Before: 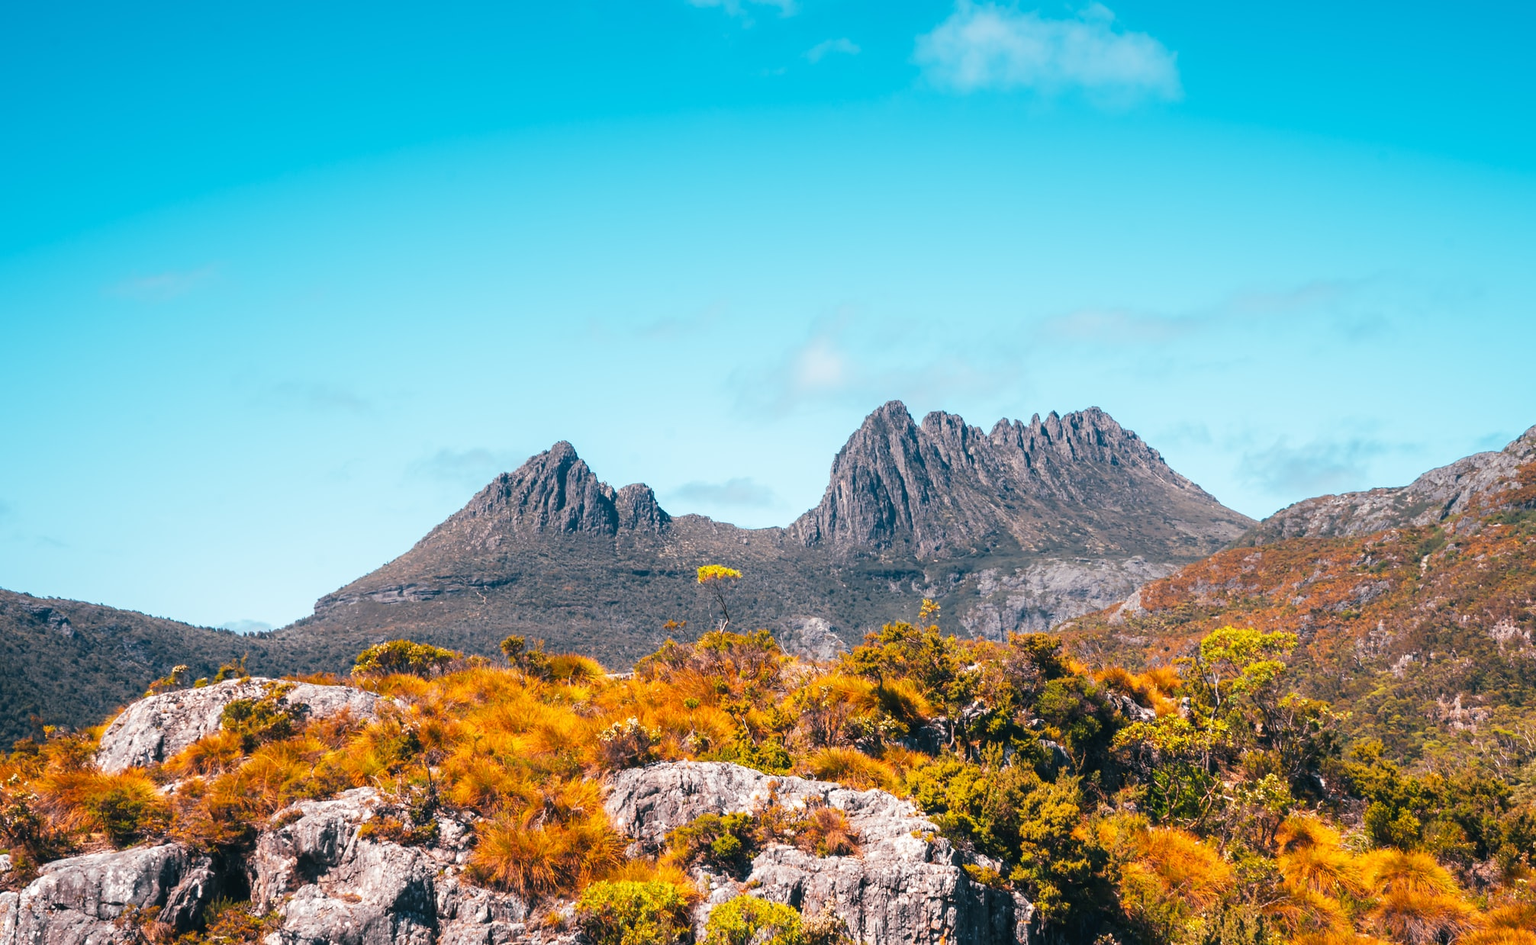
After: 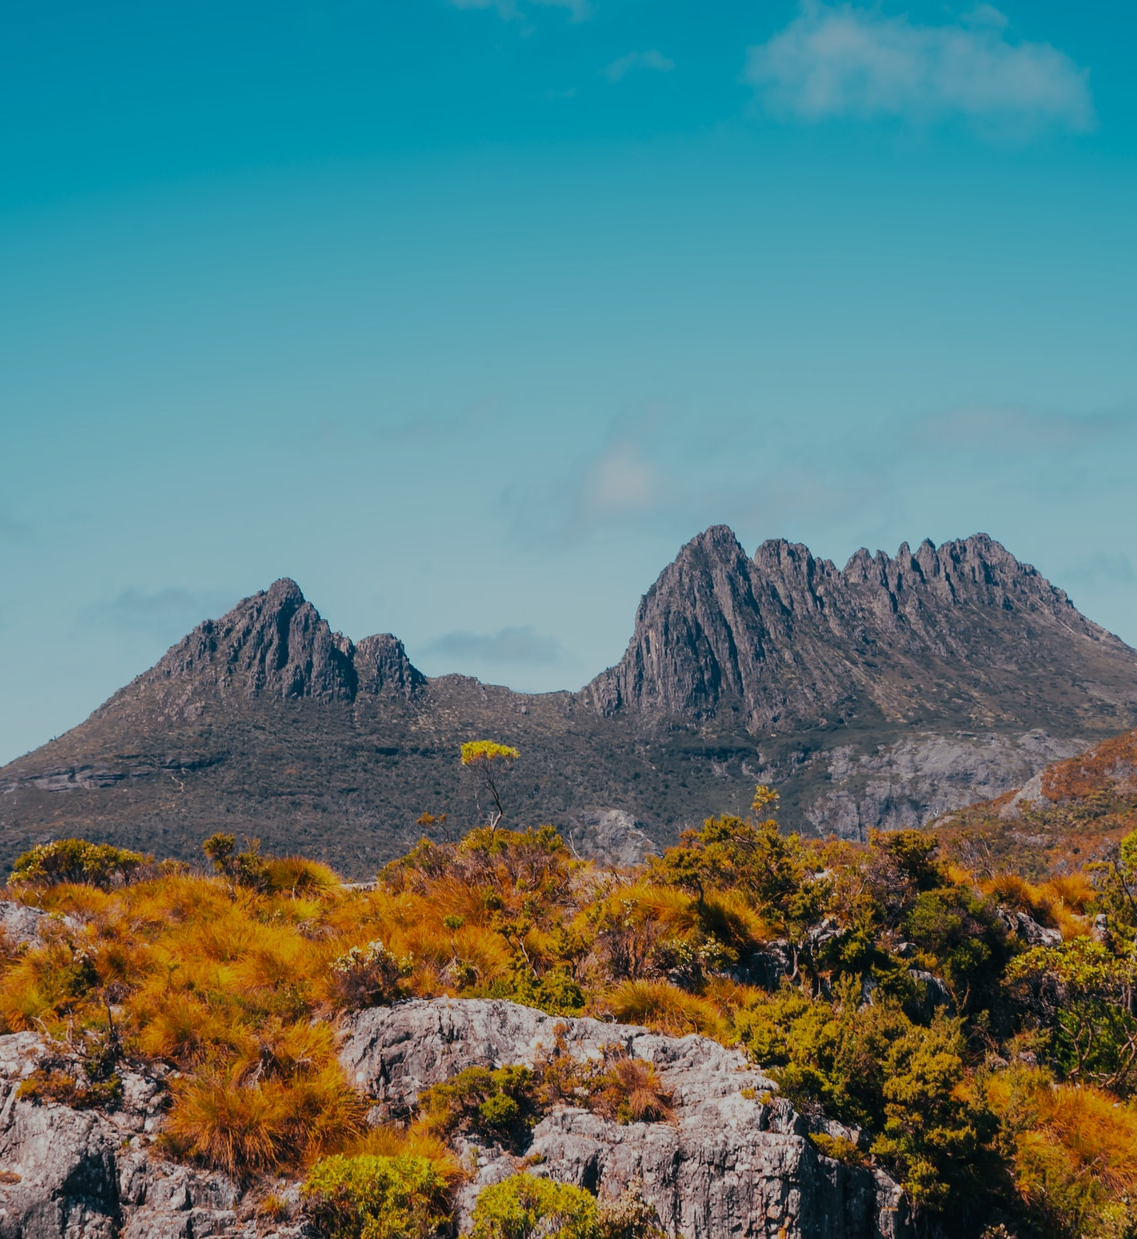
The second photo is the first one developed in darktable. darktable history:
exposure: exposure -0.959 EV, compensate highlight preservation false
crop and rotate: left 22.504%, right 20.98%
